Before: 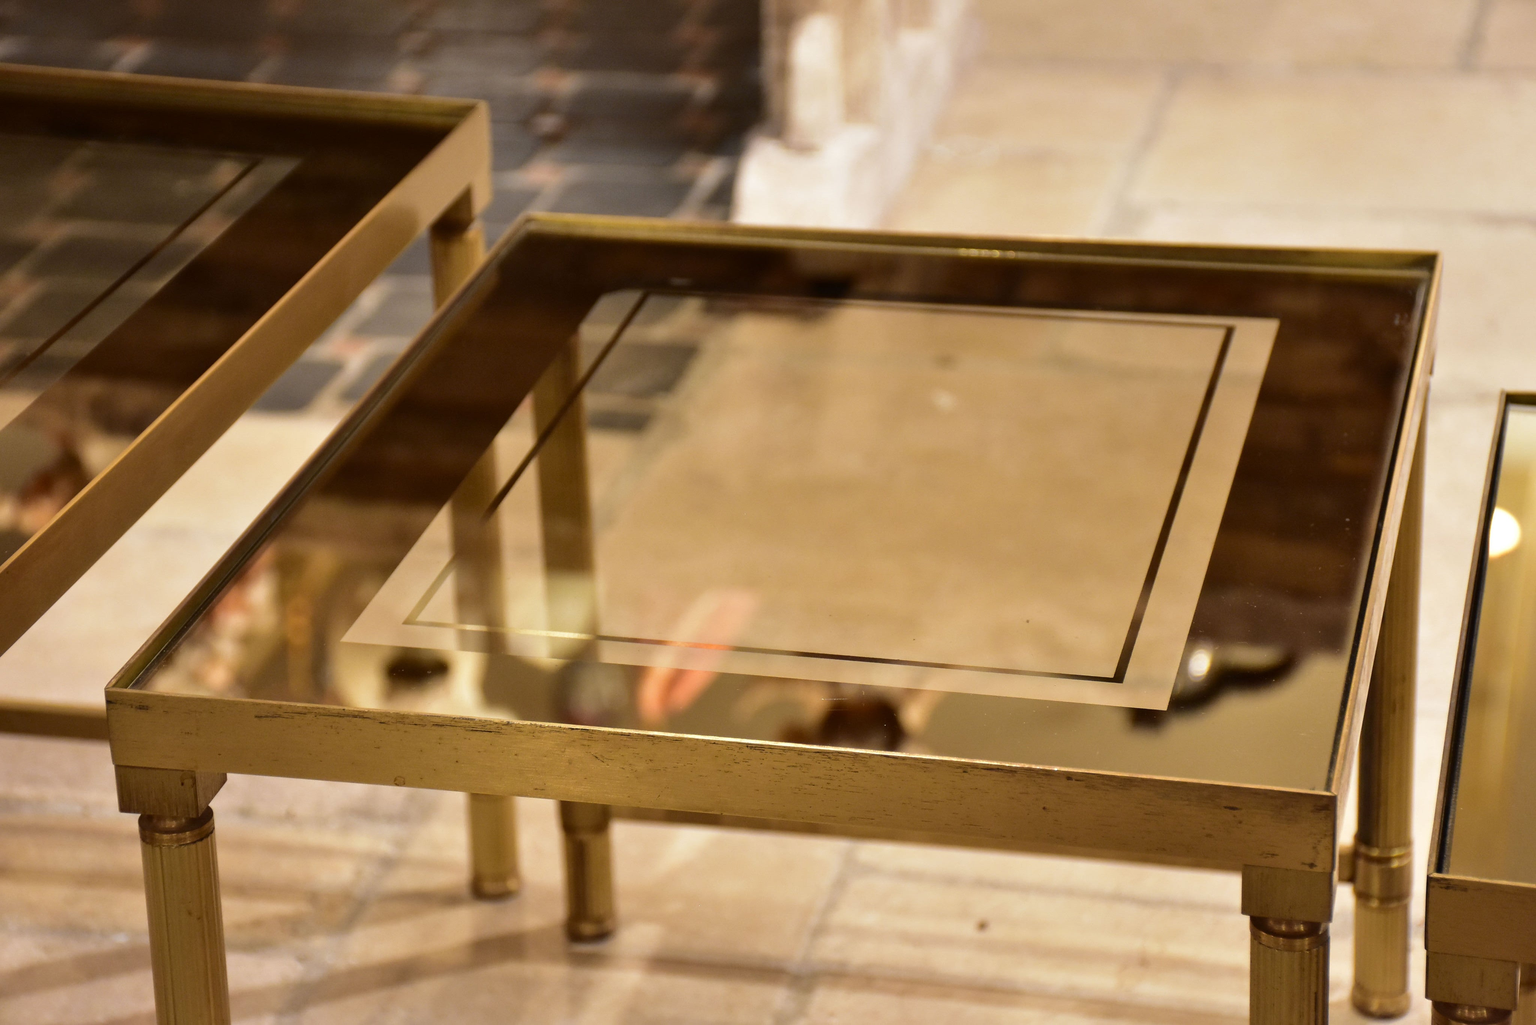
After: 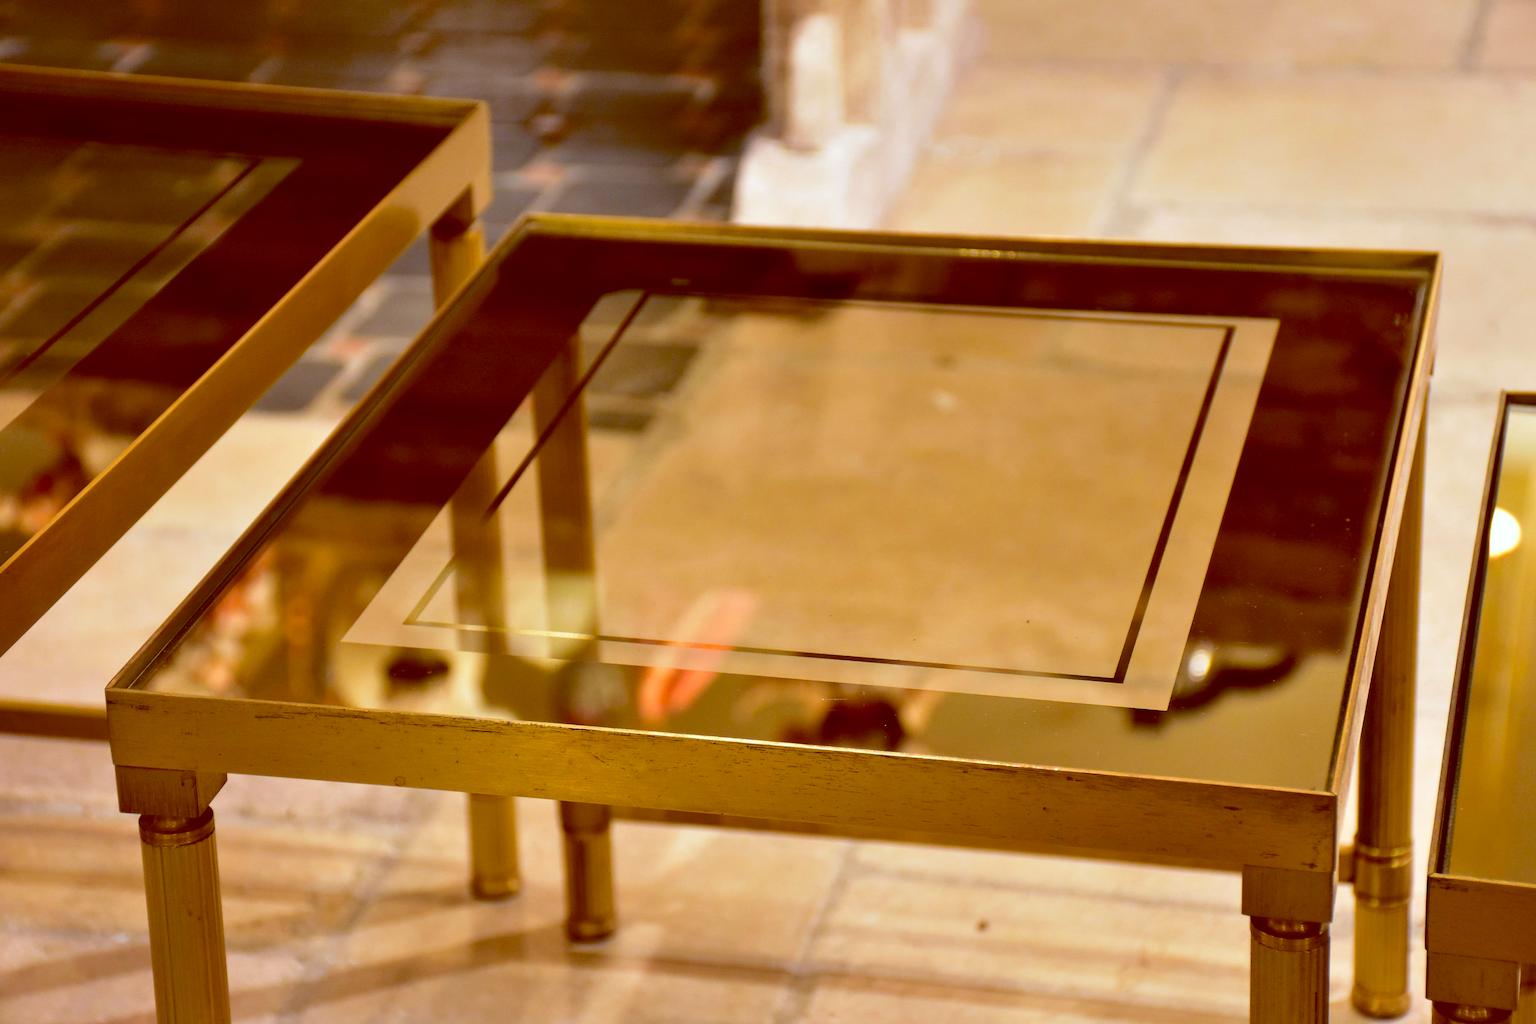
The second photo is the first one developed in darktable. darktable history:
color balance: lift [1, 1.015, 1.004, 0.985], gamma [1, 0.958, 0.971, 1.042], gain [1, 0.956, 0.977, 1.044]
contrast brightness saturation: saturation 0.5
